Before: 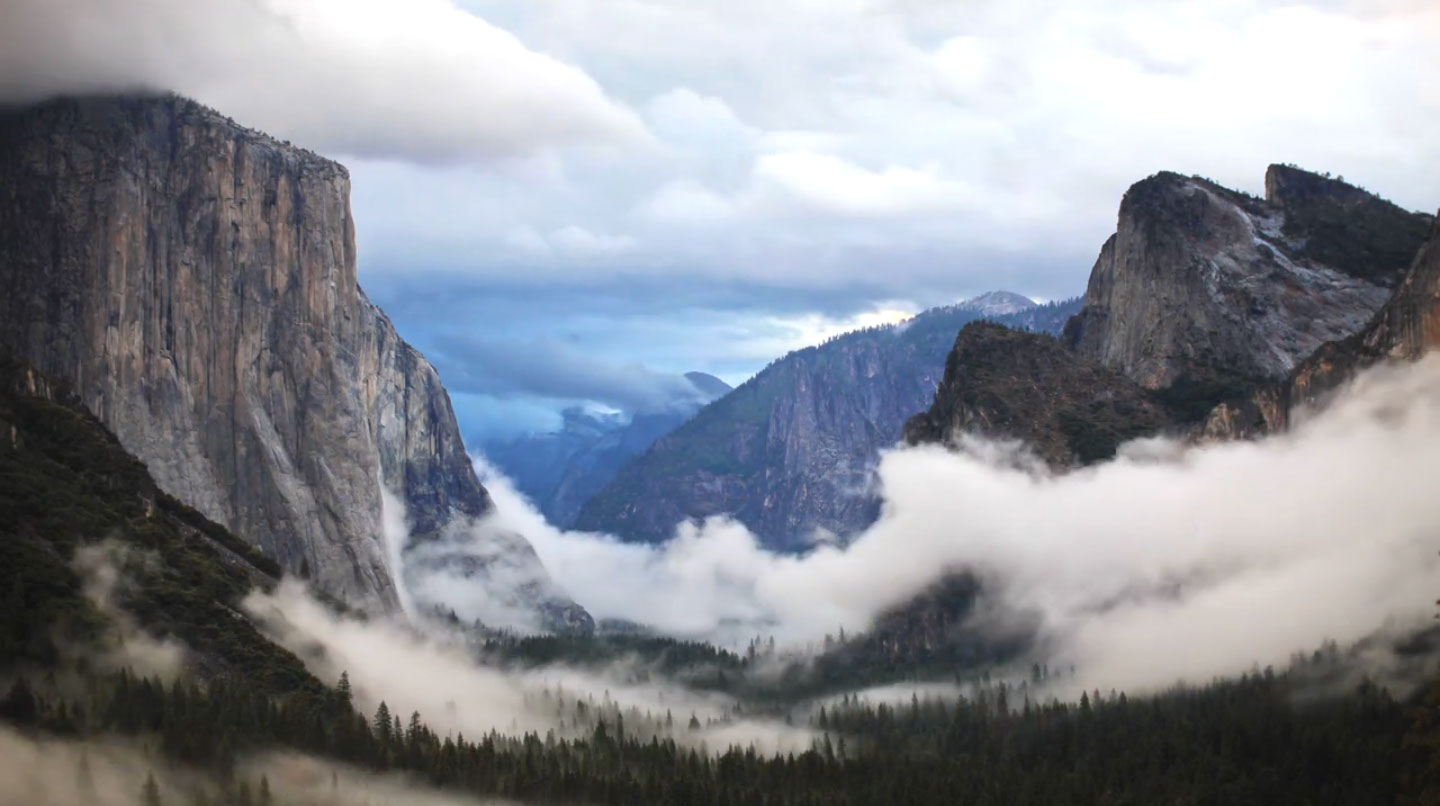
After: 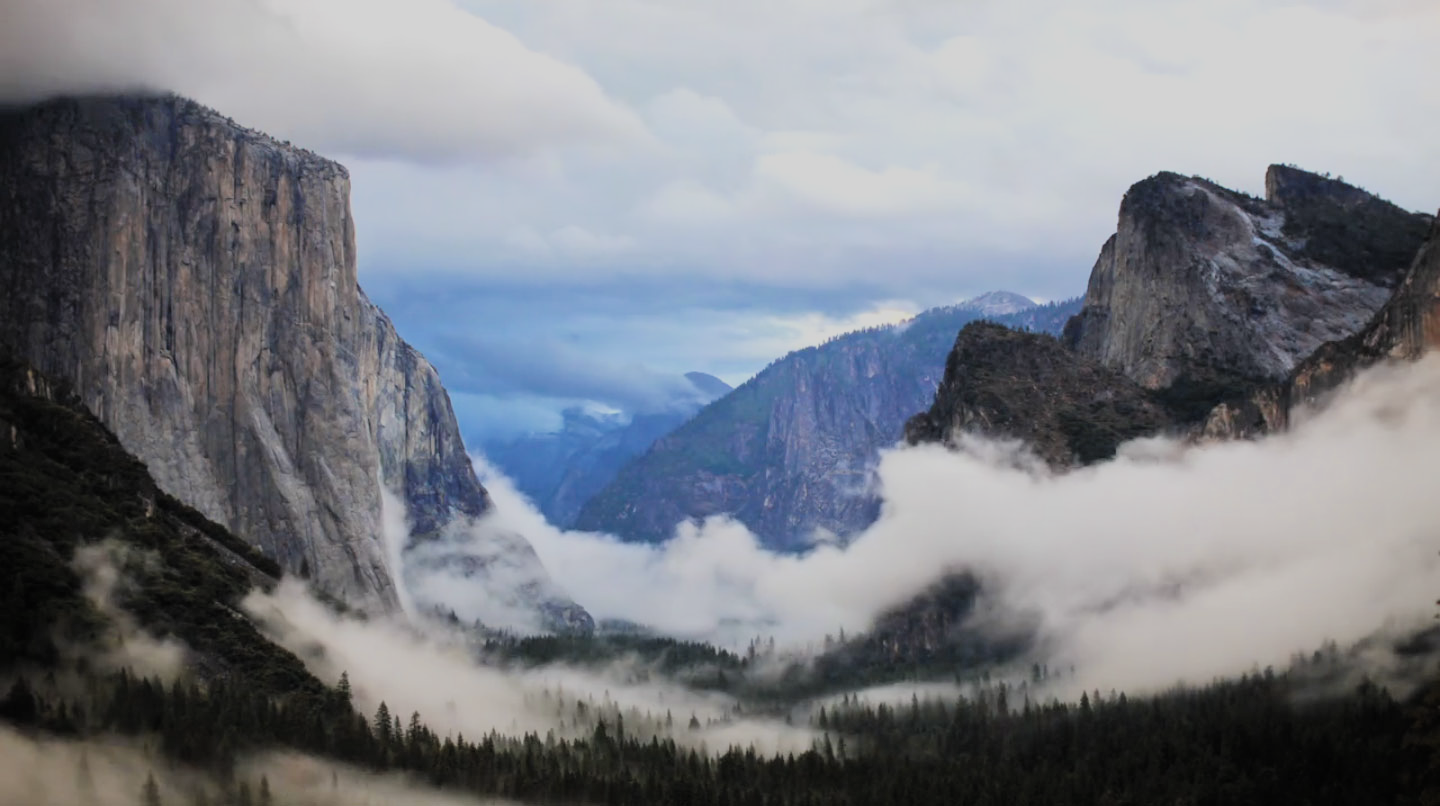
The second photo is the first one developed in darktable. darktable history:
filmic rgb: black relative exposure -7.65 EV, white relative exposure 4.56 EV, hardness 3.61, add noise in highlights 0.001, color science v3 (2019), use custom middle-gray values true, contrast in highlights soft
color zones: curves: ch0 [(0.068, 0.464) (0.25, 0.5) (0.48, 0.508) (0.75, 0.536) (0.886, 0.476) (0.967, 0.456)]; ch1 [(0.066, 0.456) (0.25, 0.5) (0.616, 0.508) (0.746, 0.56) (0.934, 0.444)]
